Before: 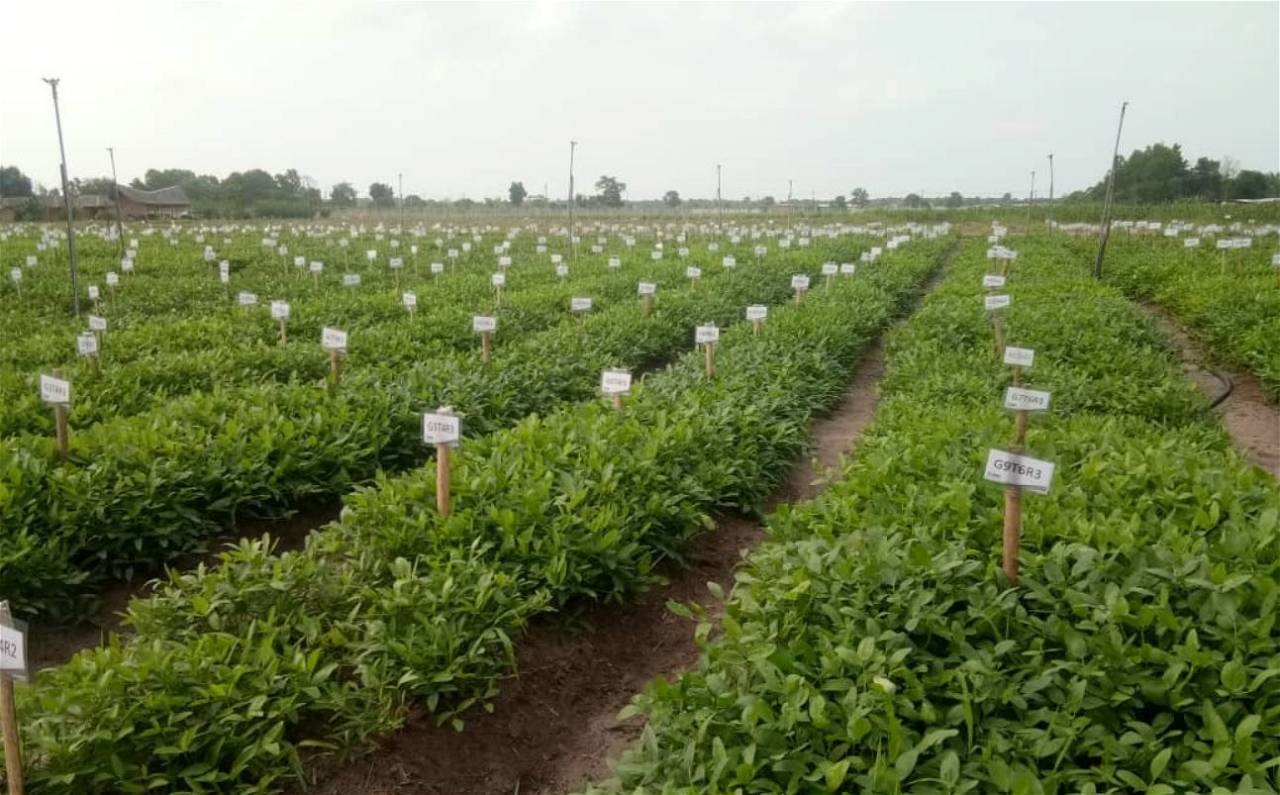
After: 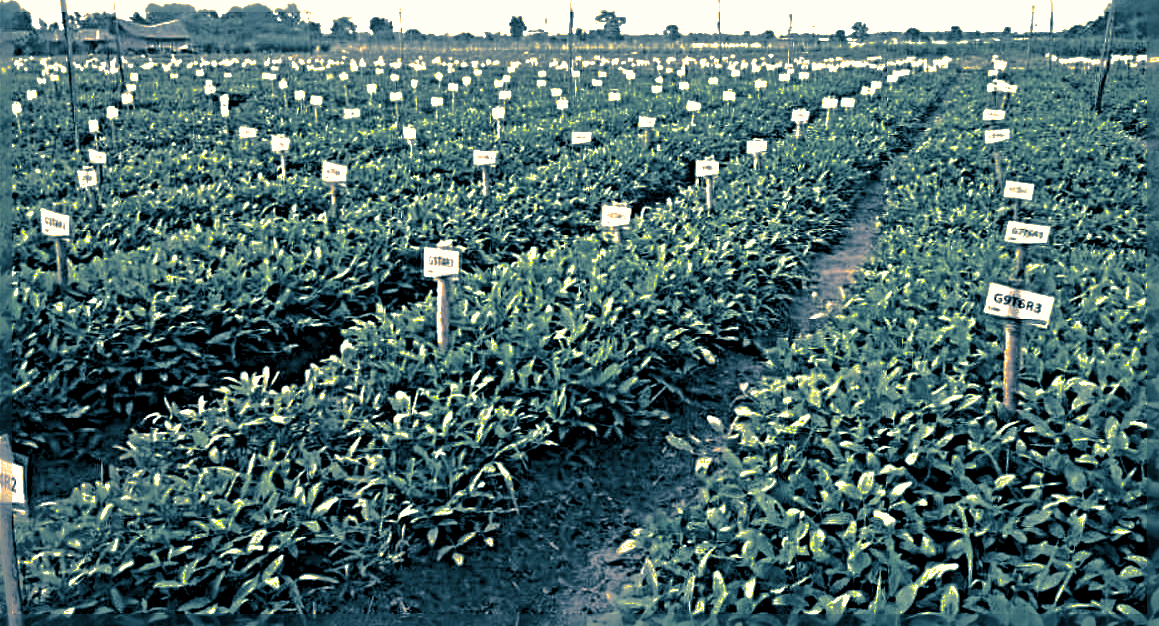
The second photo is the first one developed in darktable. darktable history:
crop: top 20.916%, right 9.437%, bottom 0.316%
shadows and highlights: shadows 25, highlights -70
tone equalizer: on, module defaults
sharpen: radius 6.3, amount 1.8, threshold 0
white balance: red 1.123, blue 0.83
exposure: black level correction 0, exposure 0.7 EV, compensate exposure bias true, compensate highlight preservation false
split-toning: shadows › hue 212.4°, balance -70
